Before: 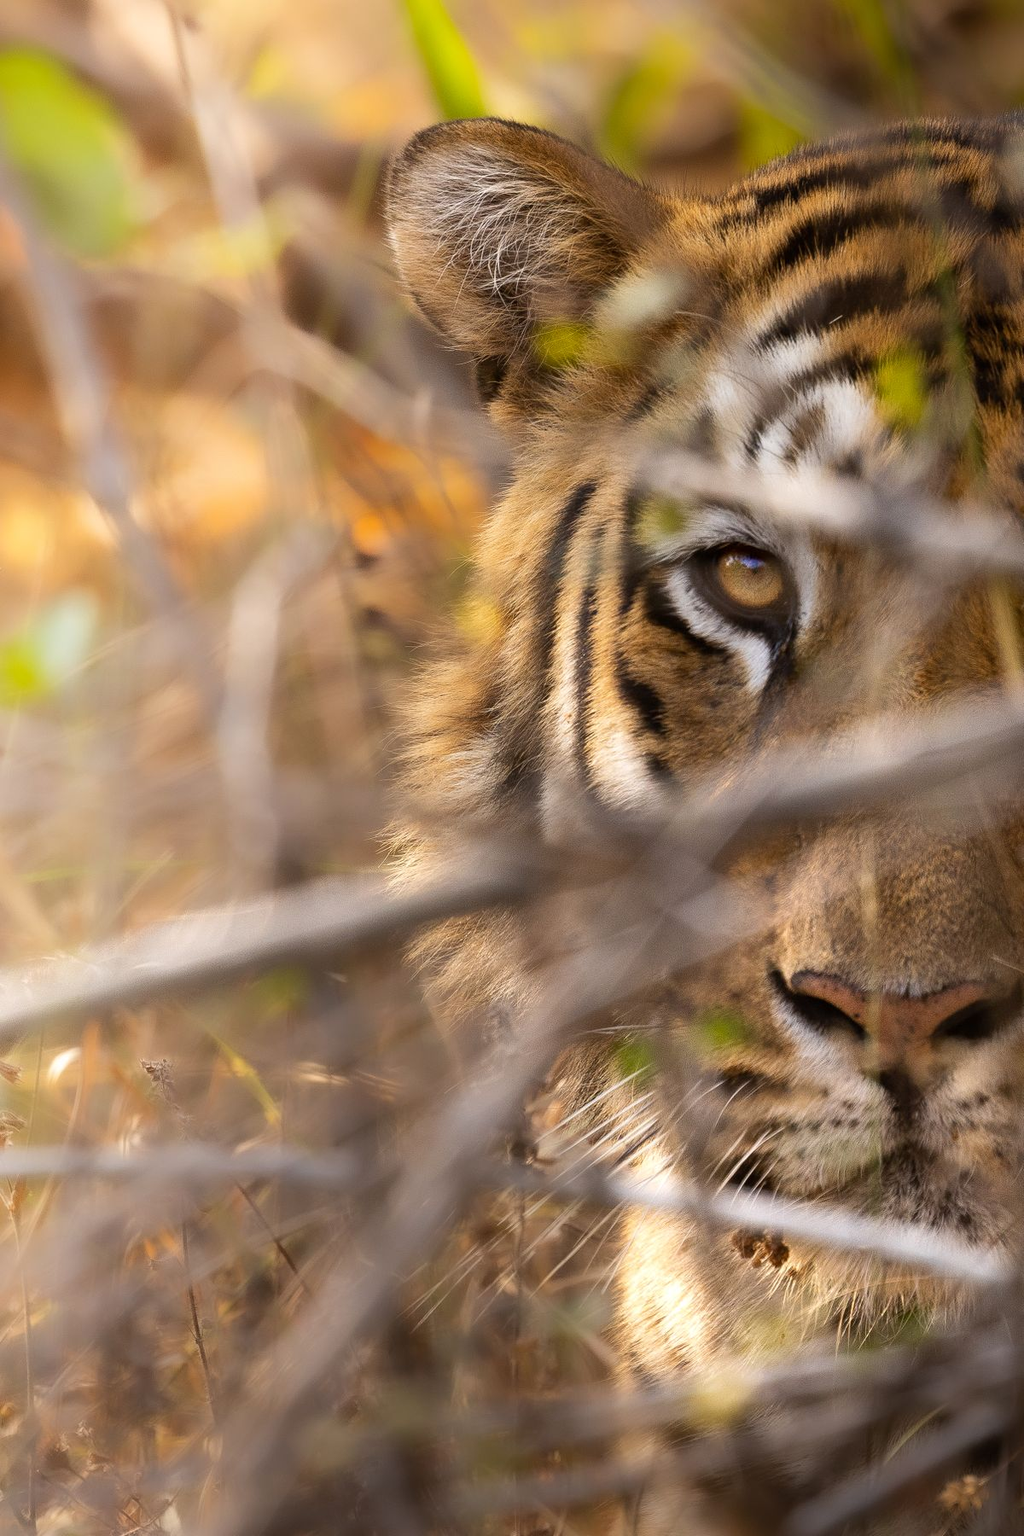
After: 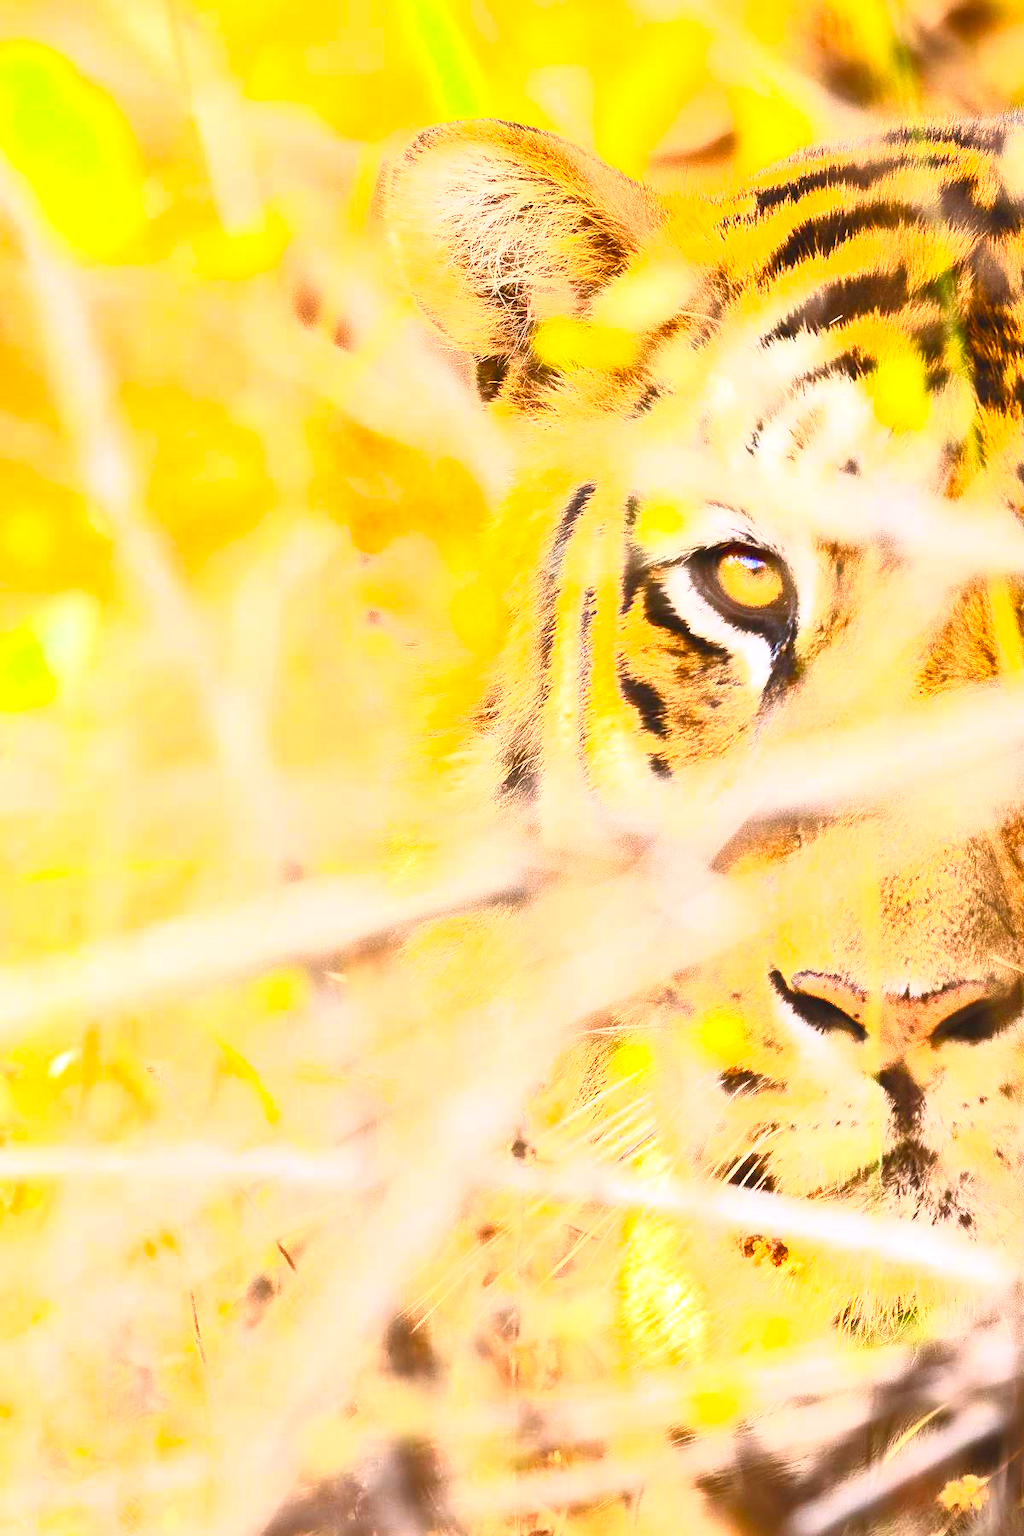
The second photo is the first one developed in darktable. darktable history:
exposure: black level correction 0, exposure 1.45 EV, compensate exposure bias true, compensate highlight preservation false
contrast brightness saturation: contrast 1, brightness 1, saturation 1
